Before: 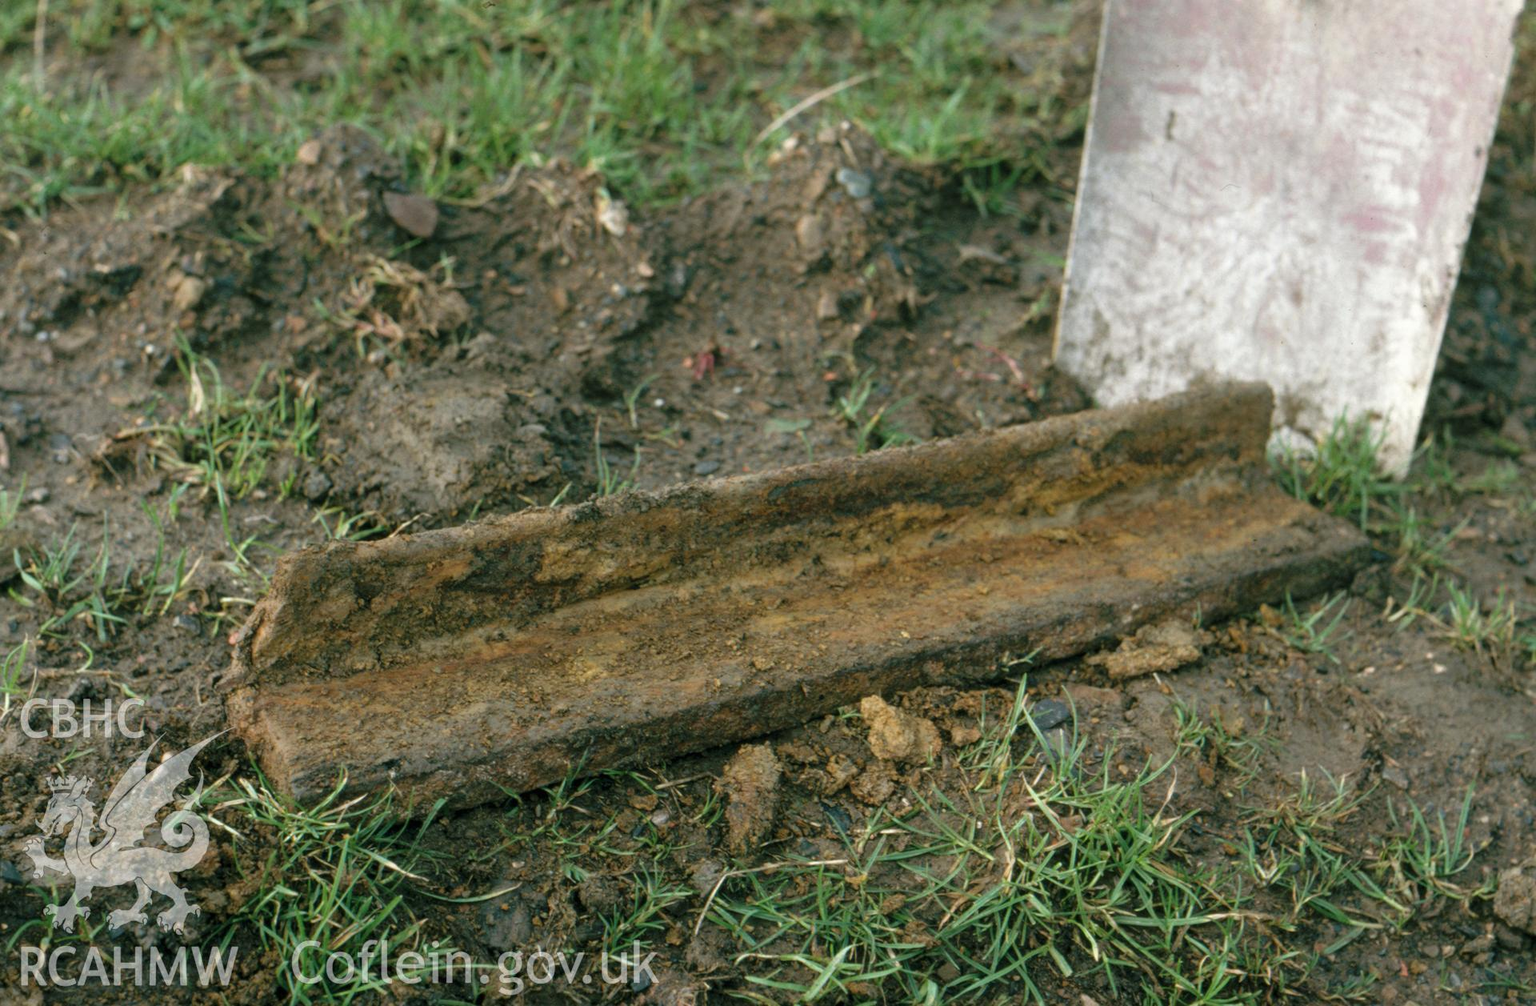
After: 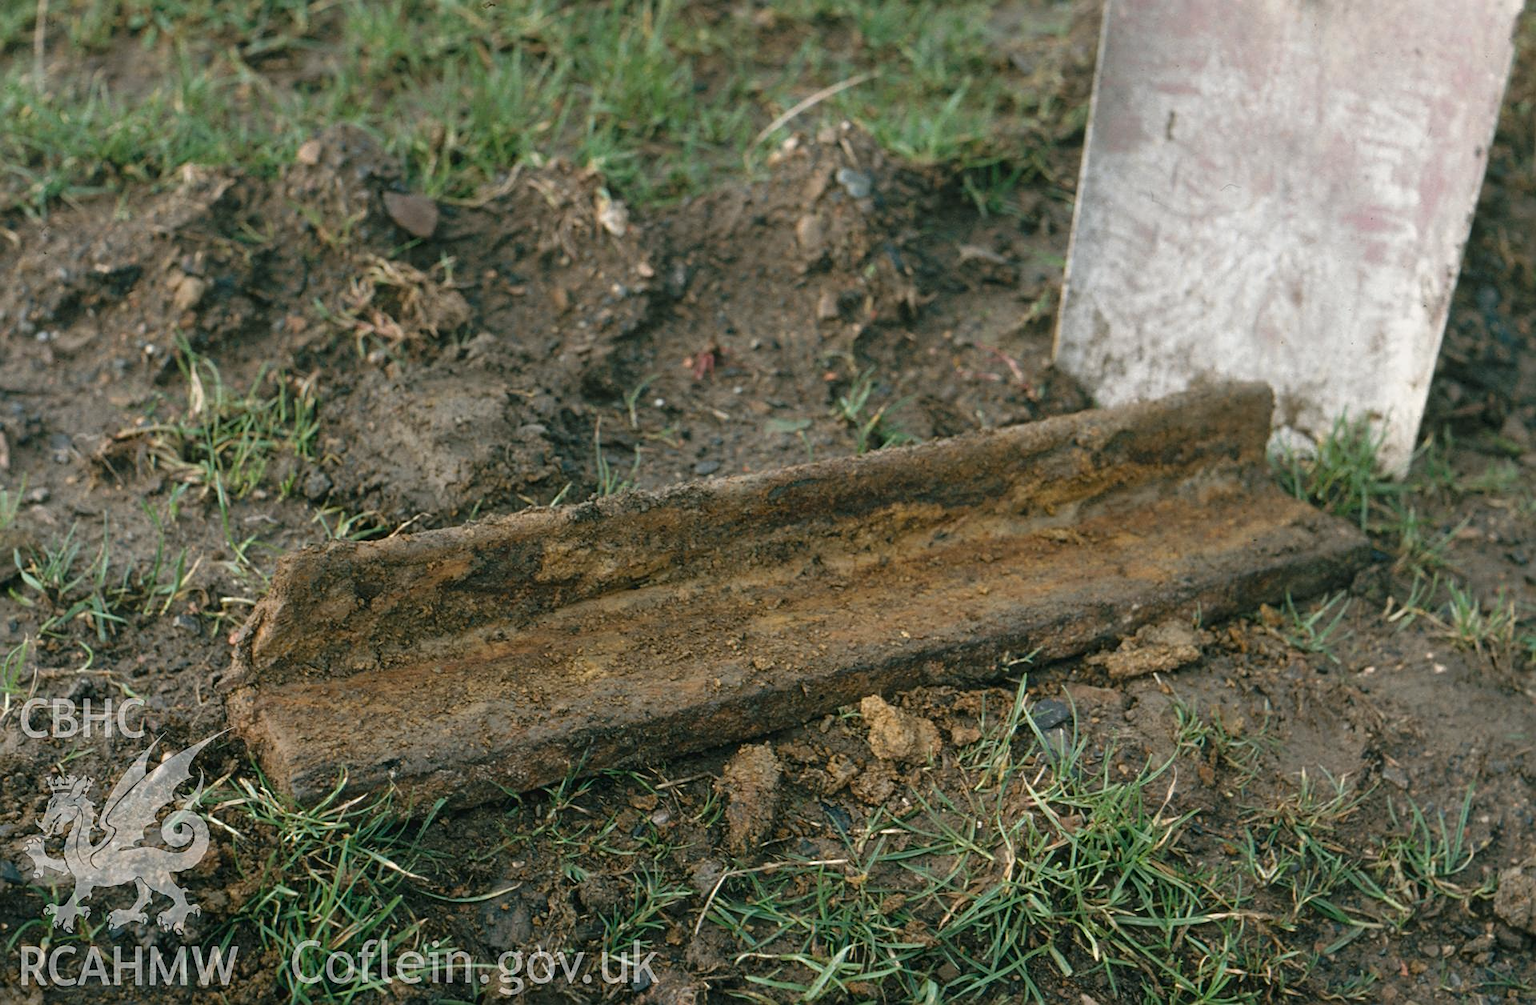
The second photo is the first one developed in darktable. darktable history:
sharpen: on, module defaults
contrast brightness saturation: contrast -0.084, brightness -0.036, saturation -0.115
